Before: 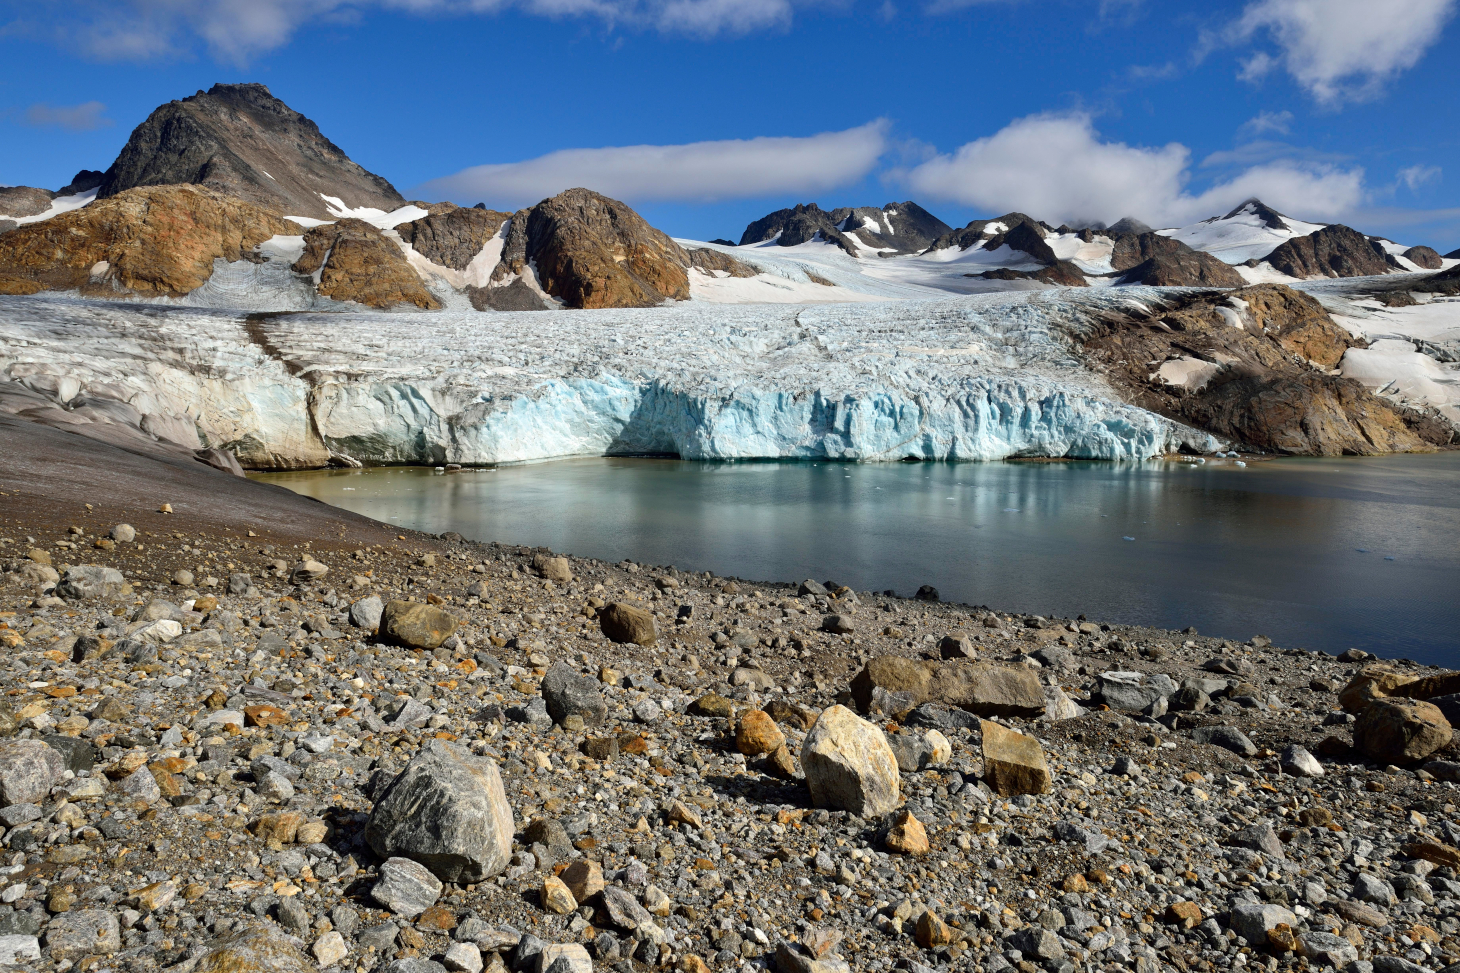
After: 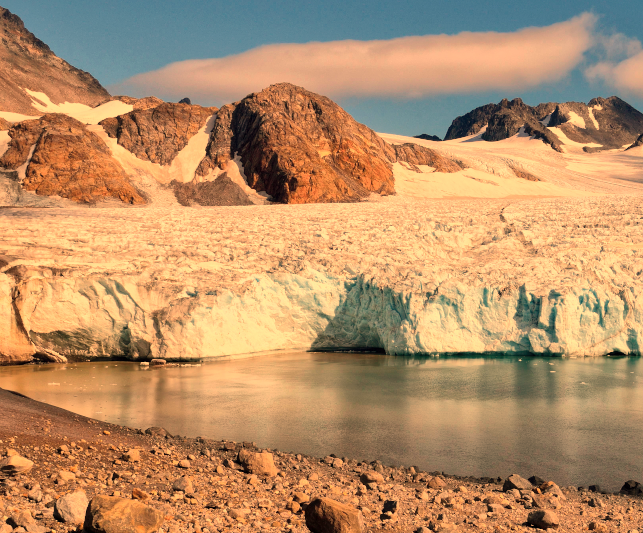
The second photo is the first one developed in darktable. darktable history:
crop: left 20.248%, top 10.86%, right 35.675%, bottom 34.321%
white balance: red 1.467, blue 0.684
global tonemap: drago (1, 100), detail 1
tone equalizer: -7 EV 0.18 EV, -6 EV 0.12 EV, -5 EV 0.08 EV, -4 EV 0.04 EV, -2 EV -0.02 EV, -1 EV -0.04 EV, +0 EV -0.06 EV, luminance estimator HSV value / RGB max
shadows and highlights: radius 110.86, shadows 51.09, white point adjustment 9.16, highlights -4.17, highlights color adjustment 32.2%, soften with gaussian
